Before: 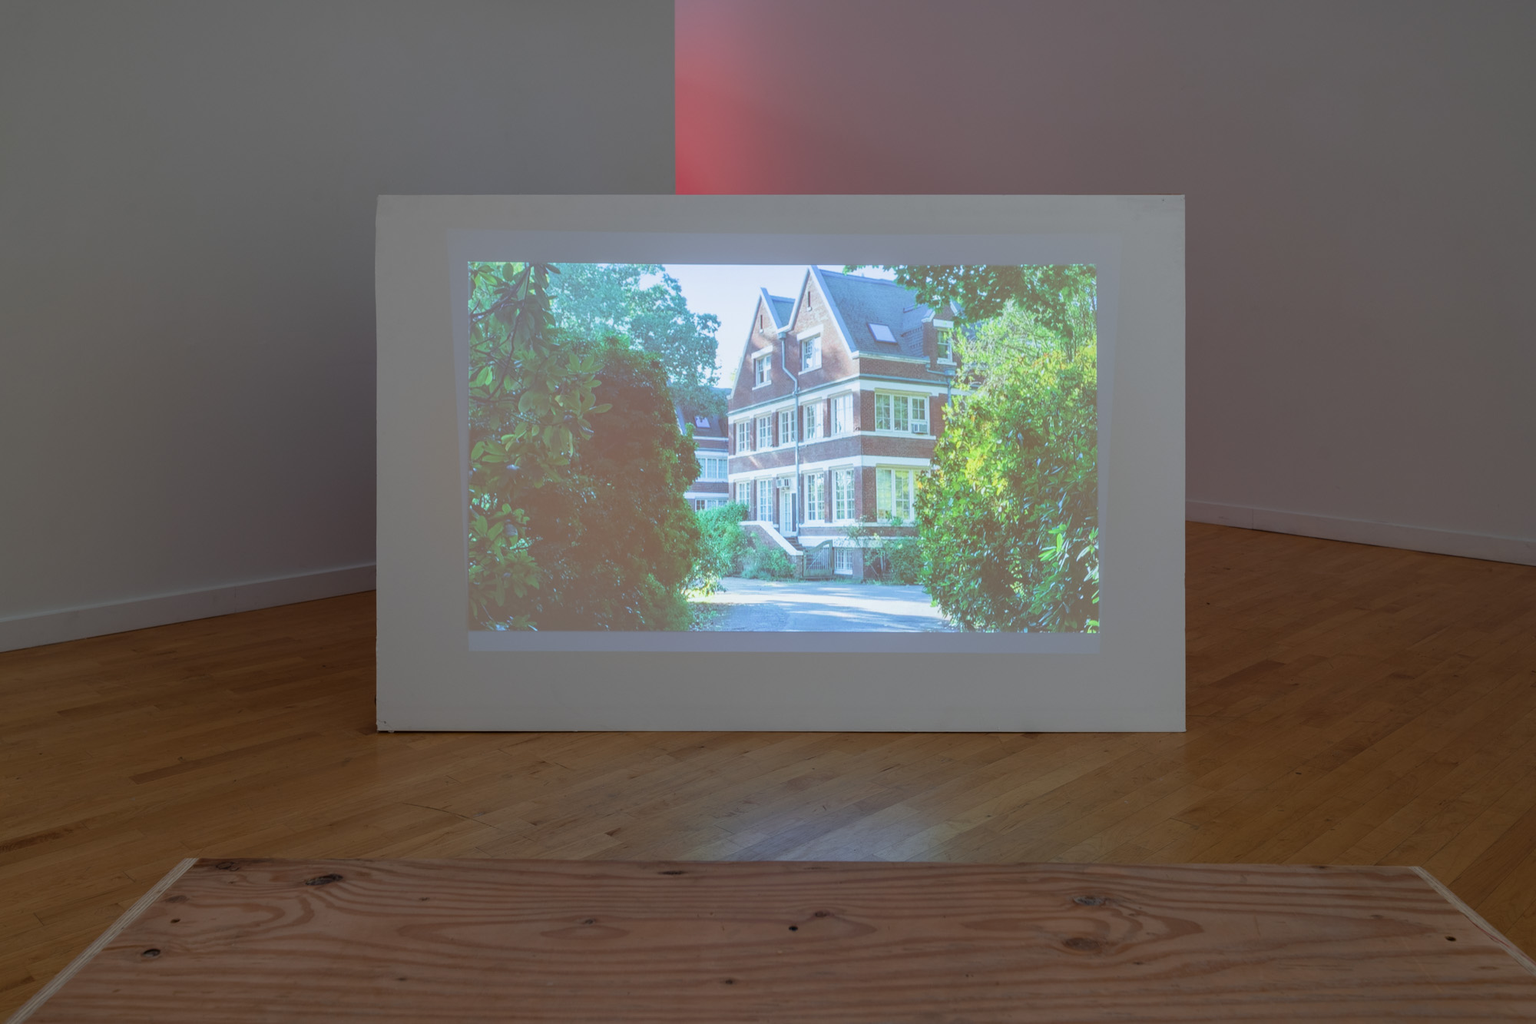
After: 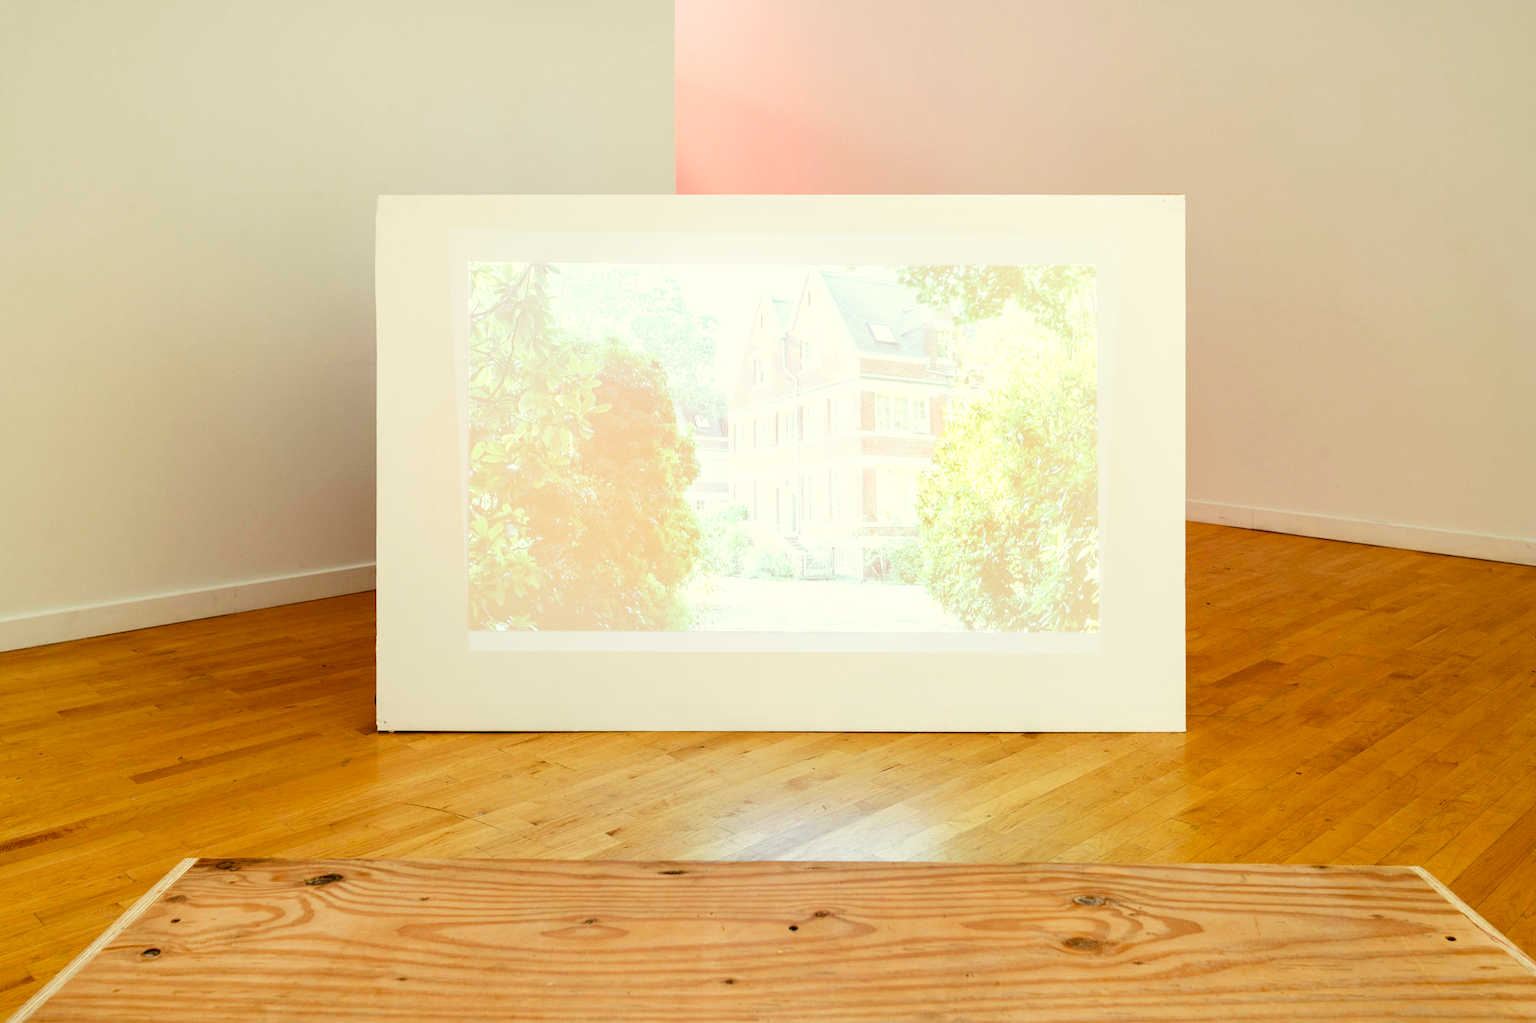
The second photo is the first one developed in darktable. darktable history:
color correction: highlights a* -1.43, highlights b* 10.12, shadows a* 0.395, shadows b* 19.35
white balance: red 1.029, blue 0.92
exposure: exposure 1 EV, compensate highlight preservation false
base curve: curves: ch0 [(0, 0) (0.007, 0.004) (0.027, 0.03) (0.046, 0.07) (0.207, 0.54) (0.442, 0.872) (0.673, 0.972) (1, 1)], preserve colors none
